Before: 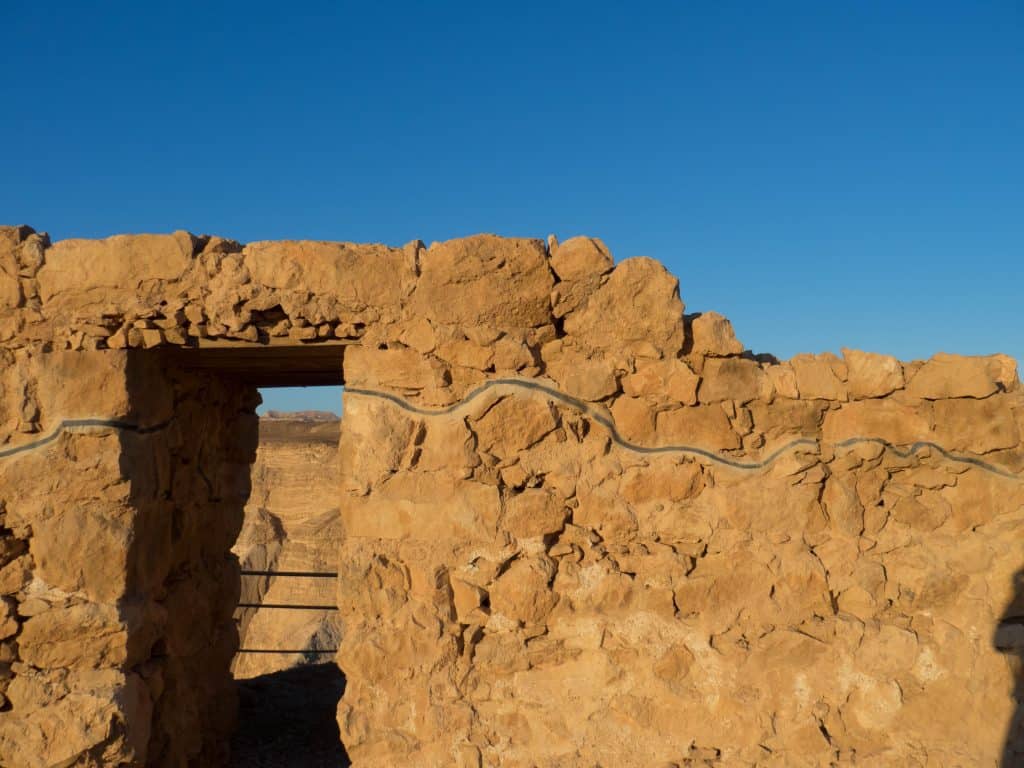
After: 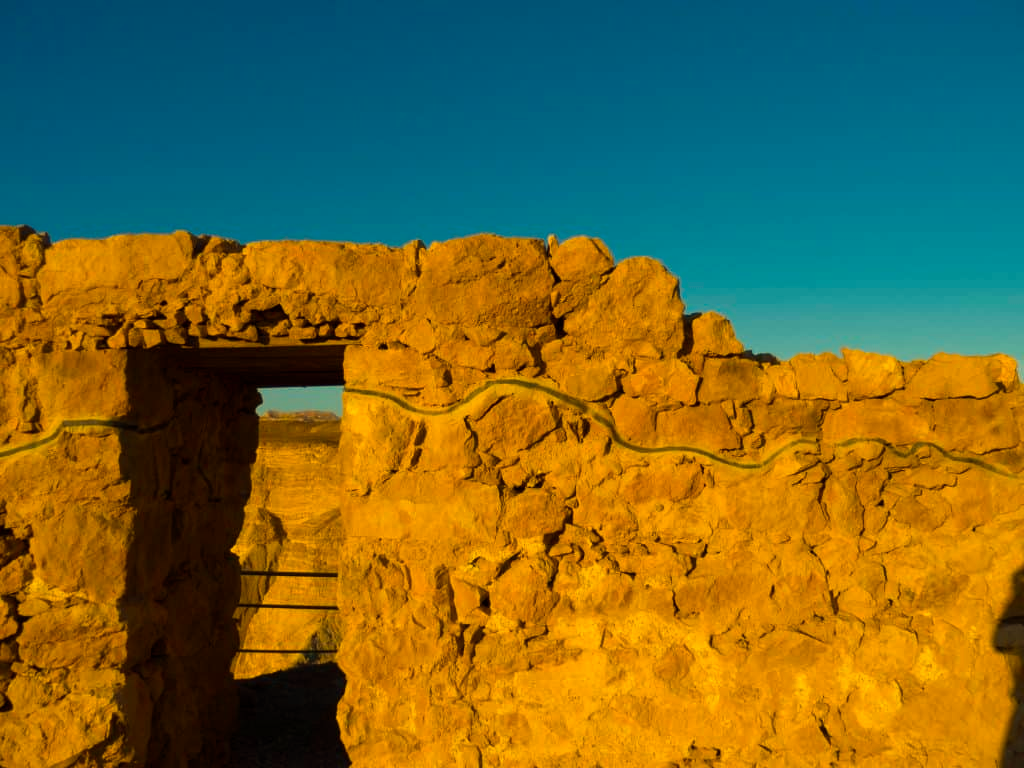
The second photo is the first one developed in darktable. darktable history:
color balance rgb: linear chroma grading › global chroma 9%, perceptual saturation grading › global saturation 36%, perceptual brilliance grading › global brilliance 15%, perceptual brilliance grading › shadows -35%, global vibrance 15%
exposure: exposure -0.242 EV, compensate highlight preservation false
white balance: red 1.08, blue 0.791
